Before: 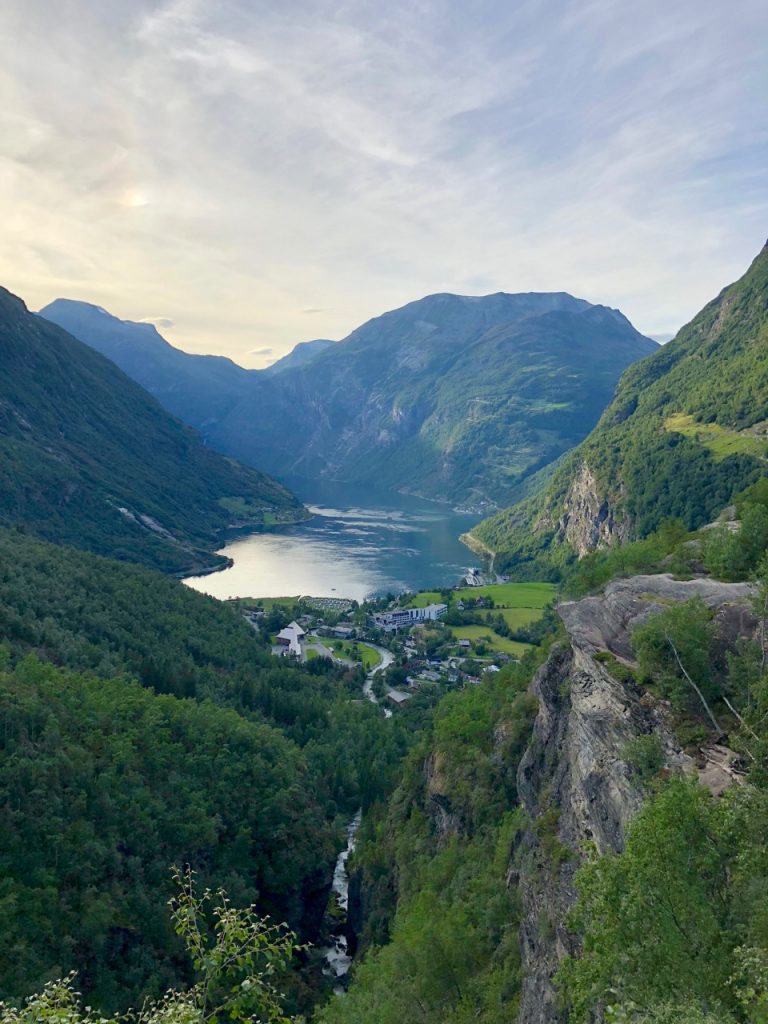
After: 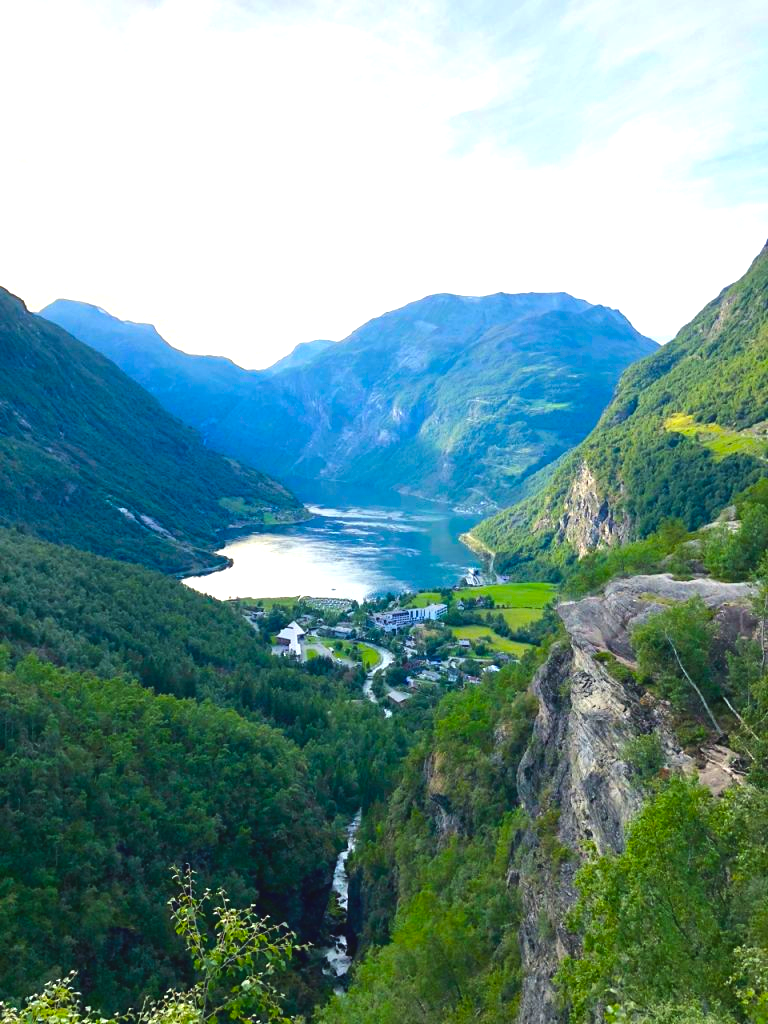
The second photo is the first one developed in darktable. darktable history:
tone equalizer: -8 EV -0.417 EV, -7 EV -0.389 EV, -6 EV -0.333 EV, -5 EV -0.222 EV, -3 EV 0.222 EV, -2 EV 0.333 EV, -1 EV 0.389 EV, +0 EV 0.417 EV, edges refinement/feathering 500, mask exposure compensation -1.57 EV, preserve details no
color balance rgb: linear chroma grading › global chroma 15%, perceptual saturation grading › global saturation 30%
exposure: black level correction -0.005, exposure 0.622 EV, compensate highlight preservation false
